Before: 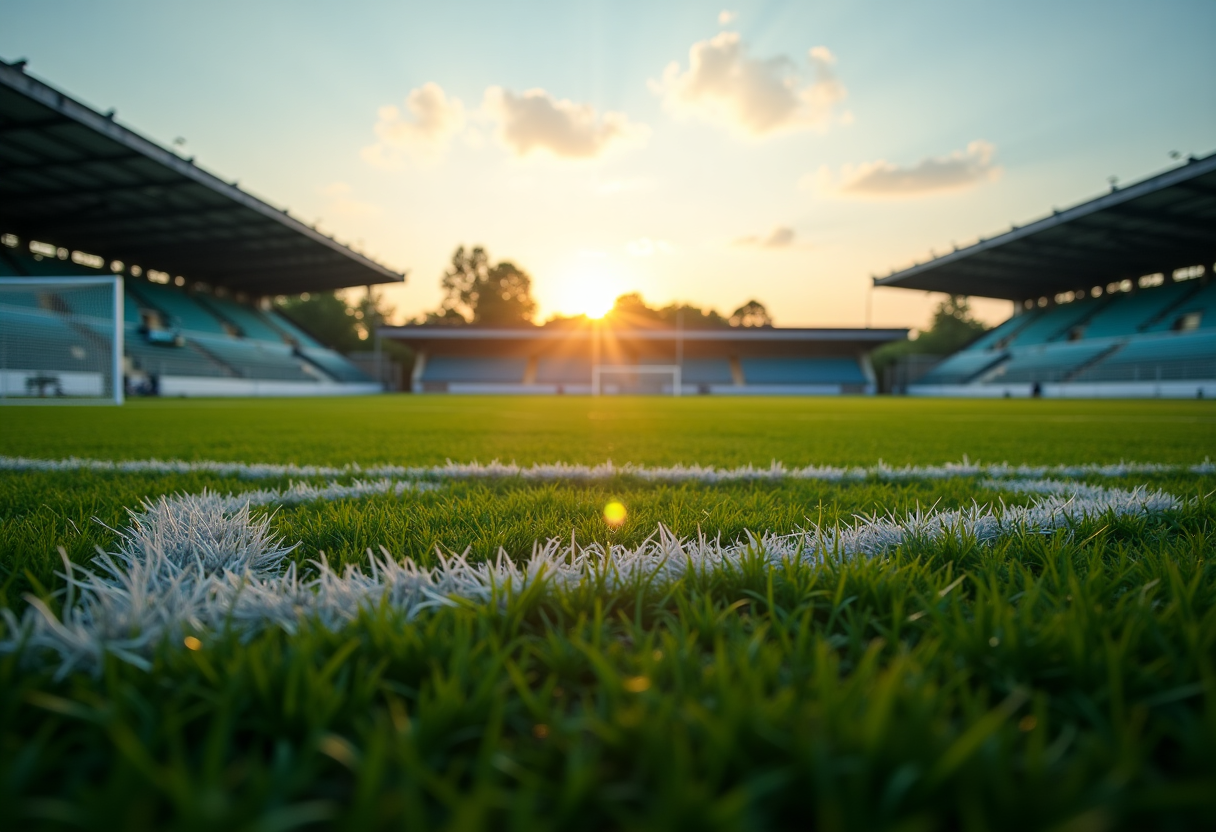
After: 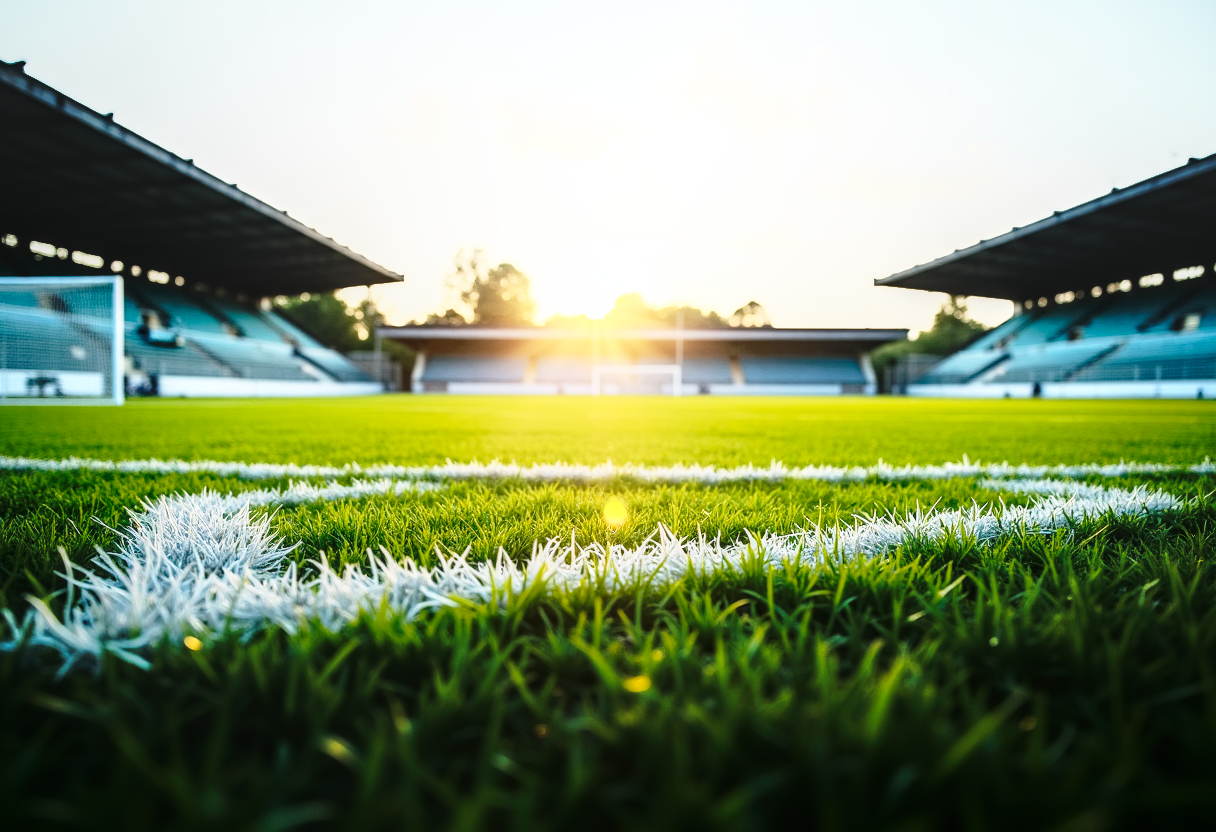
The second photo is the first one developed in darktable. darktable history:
contrast equalizer: octaves 7, y [[0.6 ×6], [0.55 ×6], [0 ×6], [0 ×6], [0 ×6]], mix -1
shadows and highlights: highlights color adjustment 0%, soften with gaussian
white balance: red 0.976, blue 1.04
local contrast: on, module defaults
base curve: curves: ch0 [(0, 0) (0.032, 0.037) (0.105, 0.228) (0.435, 0.76) (0.856, 0.983) (1, 1)], preserve colors none
rgb curve: curves: ch0 [(0, 0) (0.21, 0.15) (0.24, 0.21) (0.5, 0.75) (0.75, 0.96) (0.89, 0.99) (1, 1)]; ch1 [(0, 0.02) (0.21, 0.13) (0.25, 0.2) (0.5, 0.67) (0.75, 0.9) (0.89, 0.97) (1, 1)]; ch2 [(0, 0.02) (0.21, 0.13) (0.25, 0.2) (0.5, 0.67) (0.75, 0.9) (0.89, 0.97) (1, 1)], compensate middle gray true
